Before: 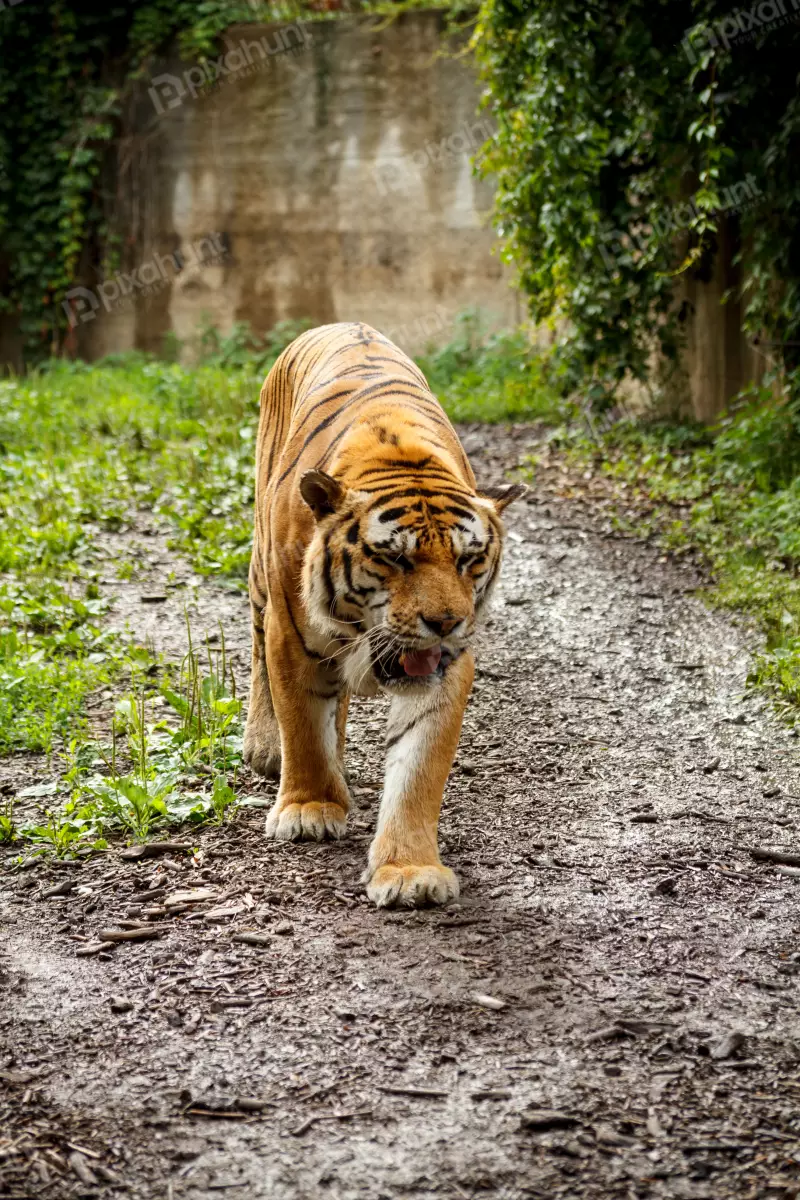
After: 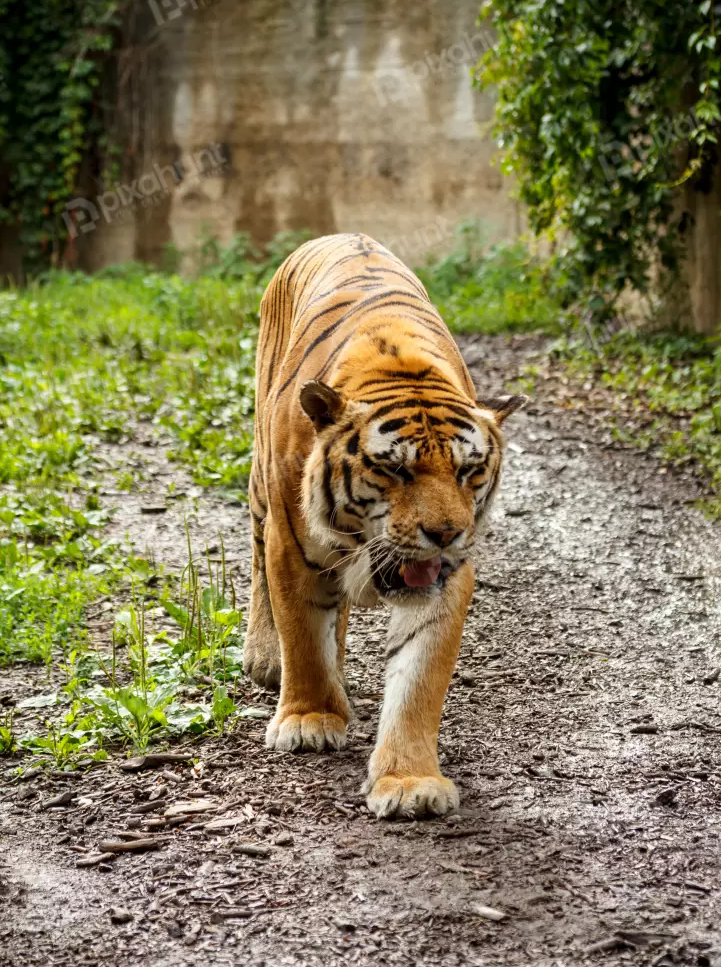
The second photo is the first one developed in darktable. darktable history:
crop: top 7.461%, right 9.844%, bottom 11.937%
